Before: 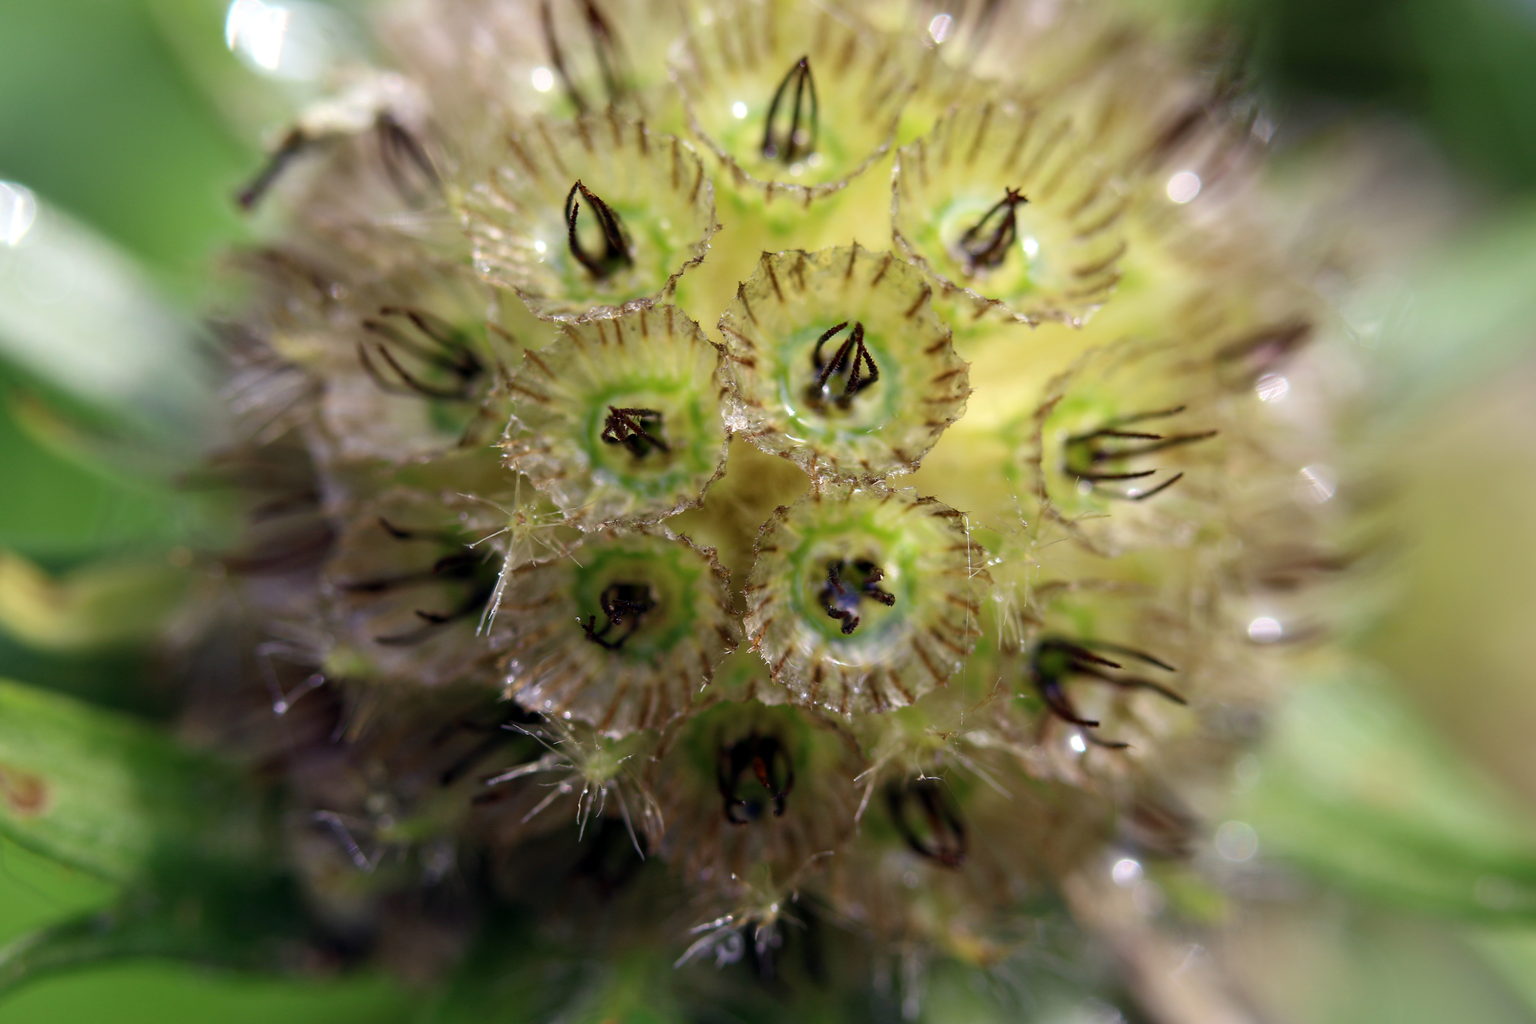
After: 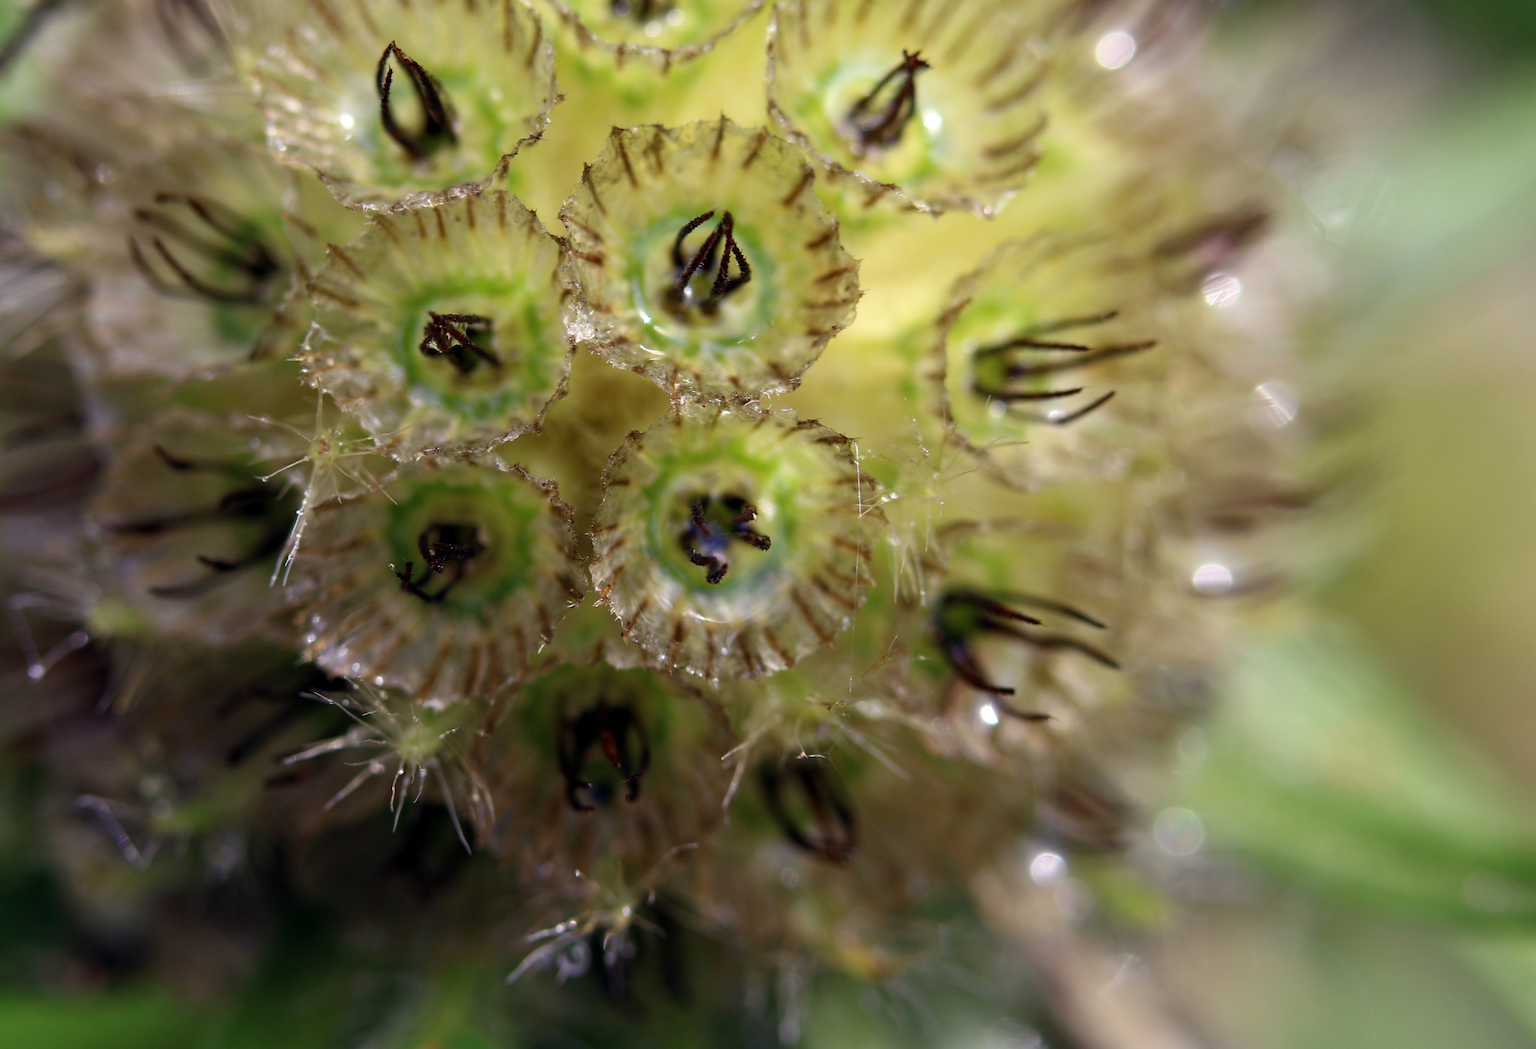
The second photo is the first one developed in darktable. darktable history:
base curve: curves: ch0 [(0, 0) (0.303, 0.277) (1, 1)]
shadows and highlights: shadows 4.1, highlights -17.6, soften with gaussian
crop: left 16.315%, top 14.246%
